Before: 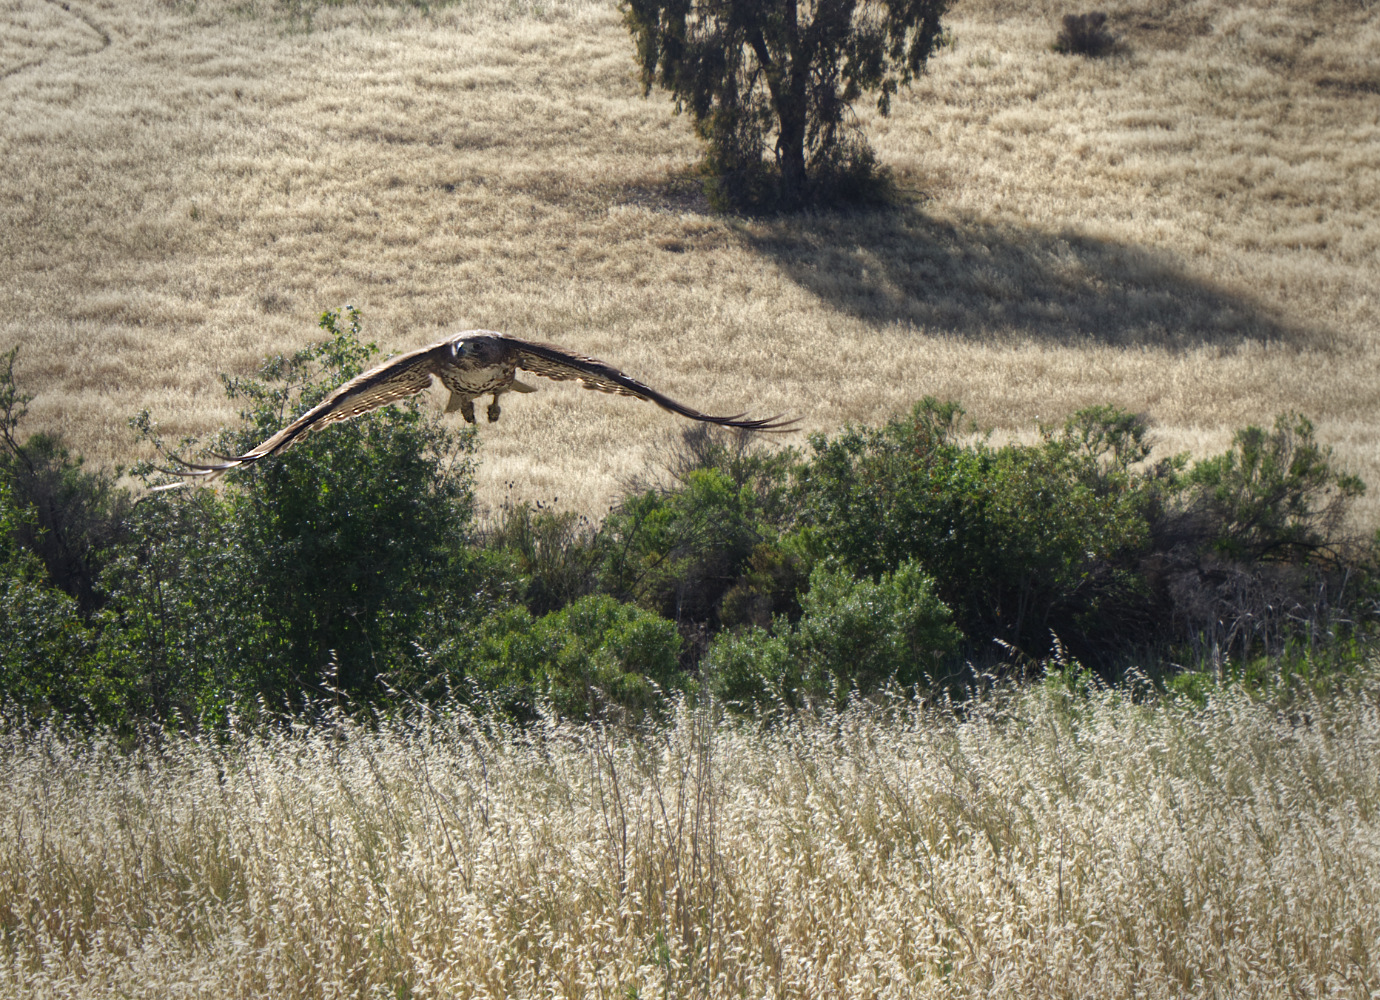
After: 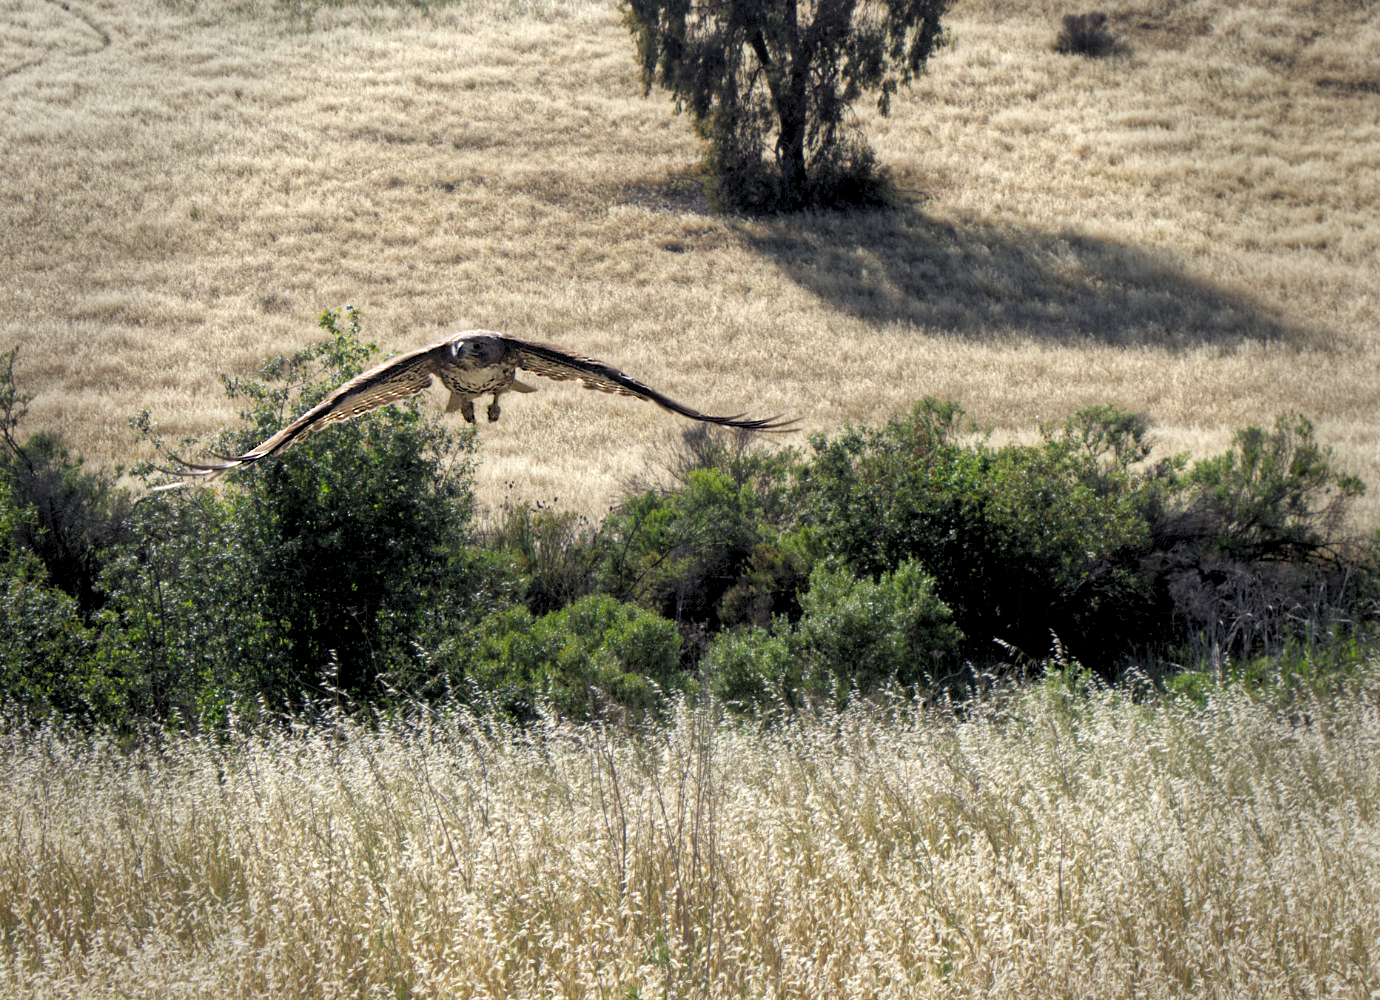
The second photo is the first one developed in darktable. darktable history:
rgb levels: levels [[0.013, 0.434, 0.89], [0, 0.5, 1], [0, 0.5, 1]]
color balance rgb: global vibrance 10%
